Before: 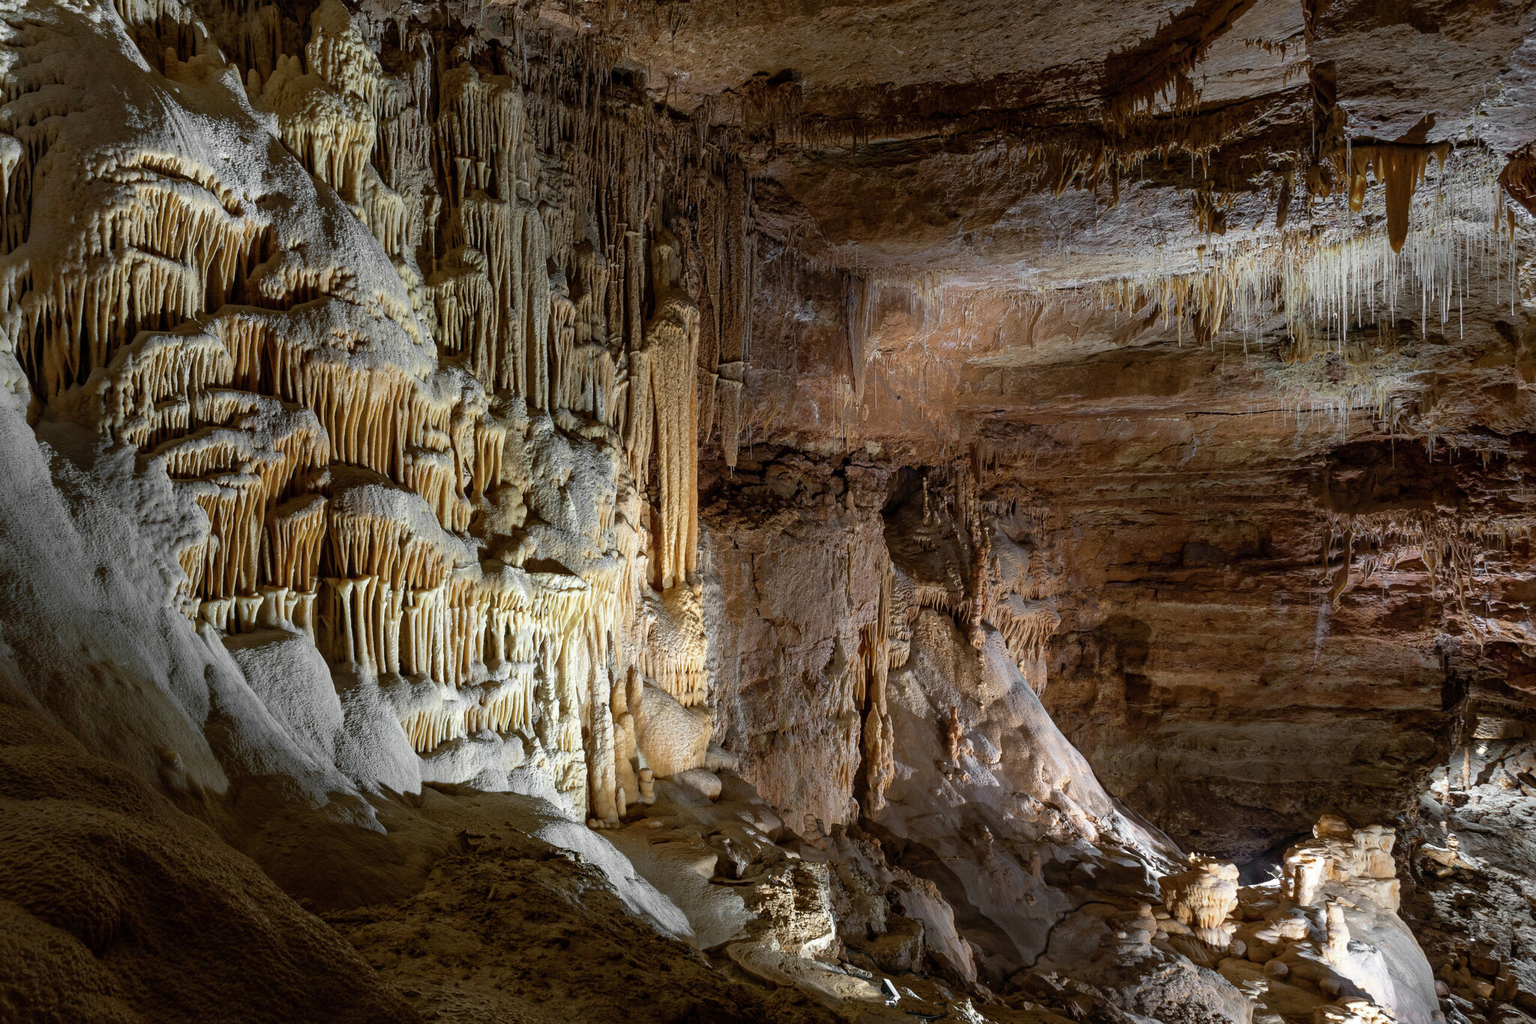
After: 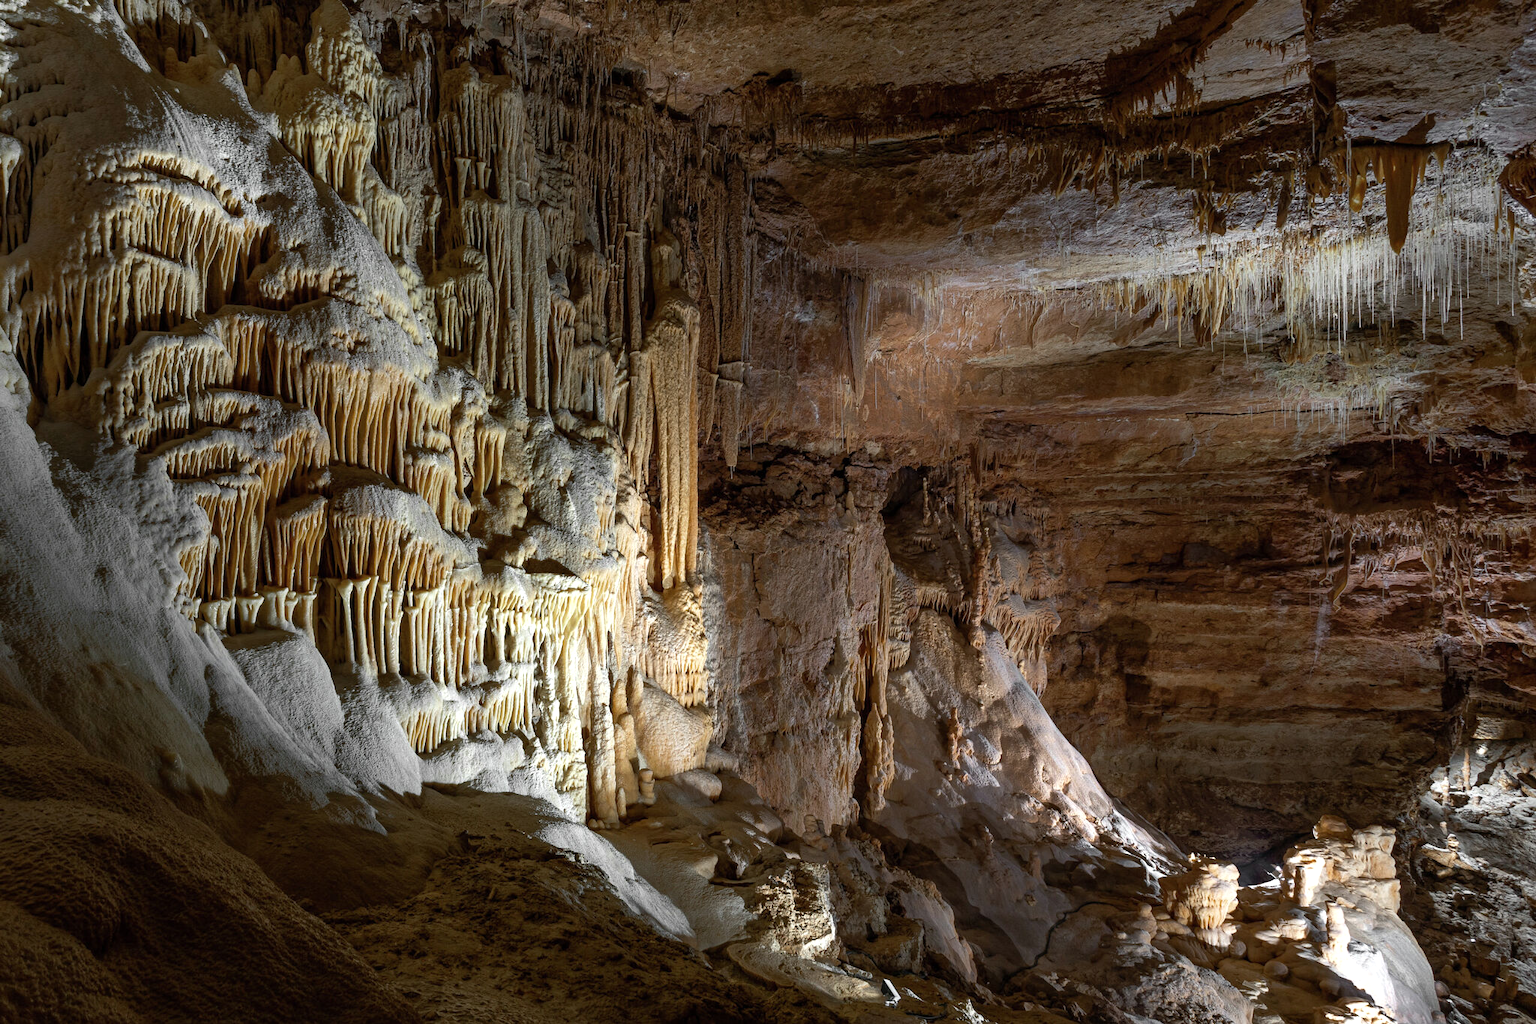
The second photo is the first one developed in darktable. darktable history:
tone equalizer: -8 EV -0.001 EV, -7 EV 0.001 EV, -6 EV -0.002 EV, -5 EV -0.003 EV, -4 EV -0.067 EV, -3 EV -0.211 EV, -2 EV -0.25 EV, -1 EV 0.12 EV, +0 EV 0.283 EV
